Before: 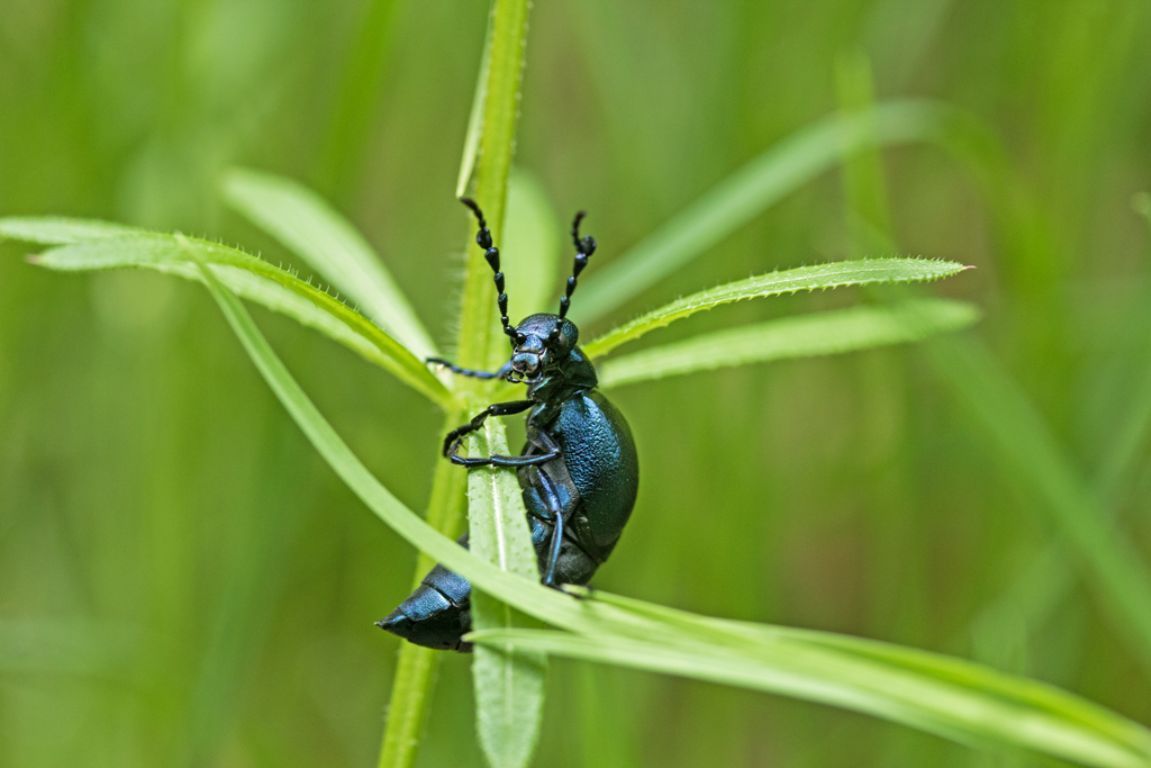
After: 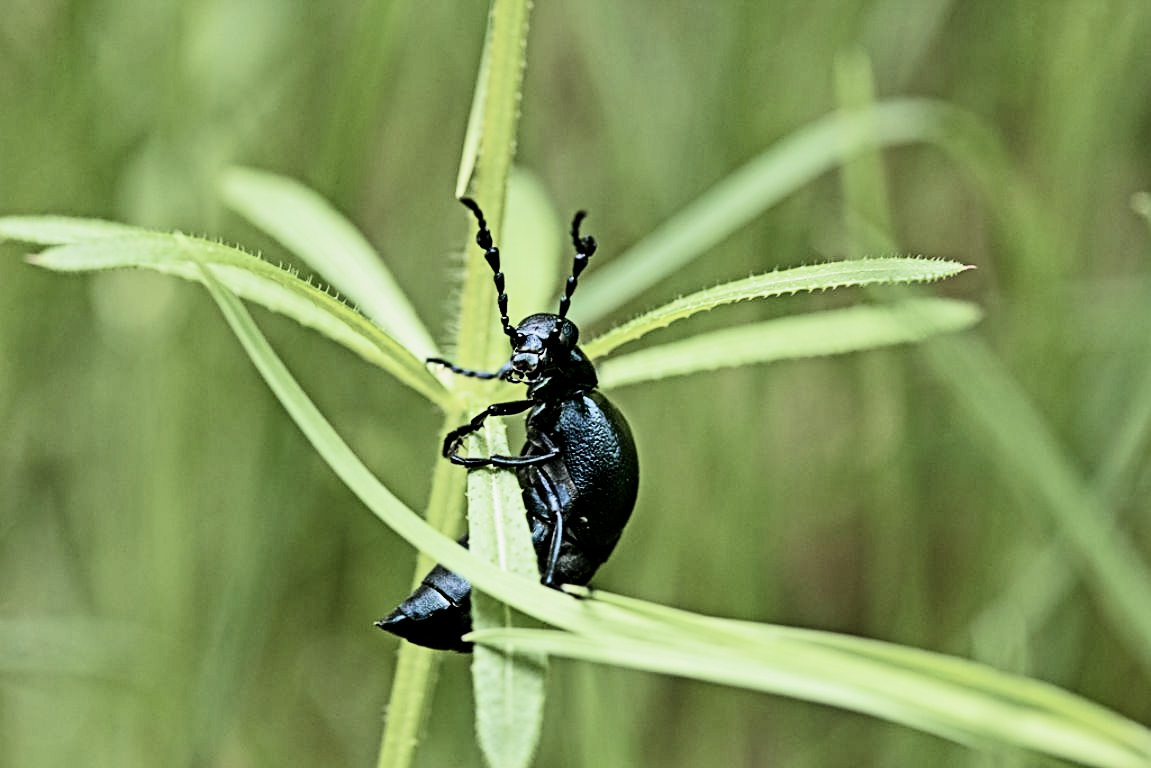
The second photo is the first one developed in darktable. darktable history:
filmic rgb: black relative exposure -4.04 EV, white relative exposure 2.99 EV, threshold 3.03 EV, hardness 2.99, contrast 1.505, enable highlight reconstruction true
sharpen: on, module defaults
contrast brightness saturation: contrast 0.245, saturation -0.316
shadows and highlights: shadows 43.63, white point adjustment -1.56, soften with gaussian
